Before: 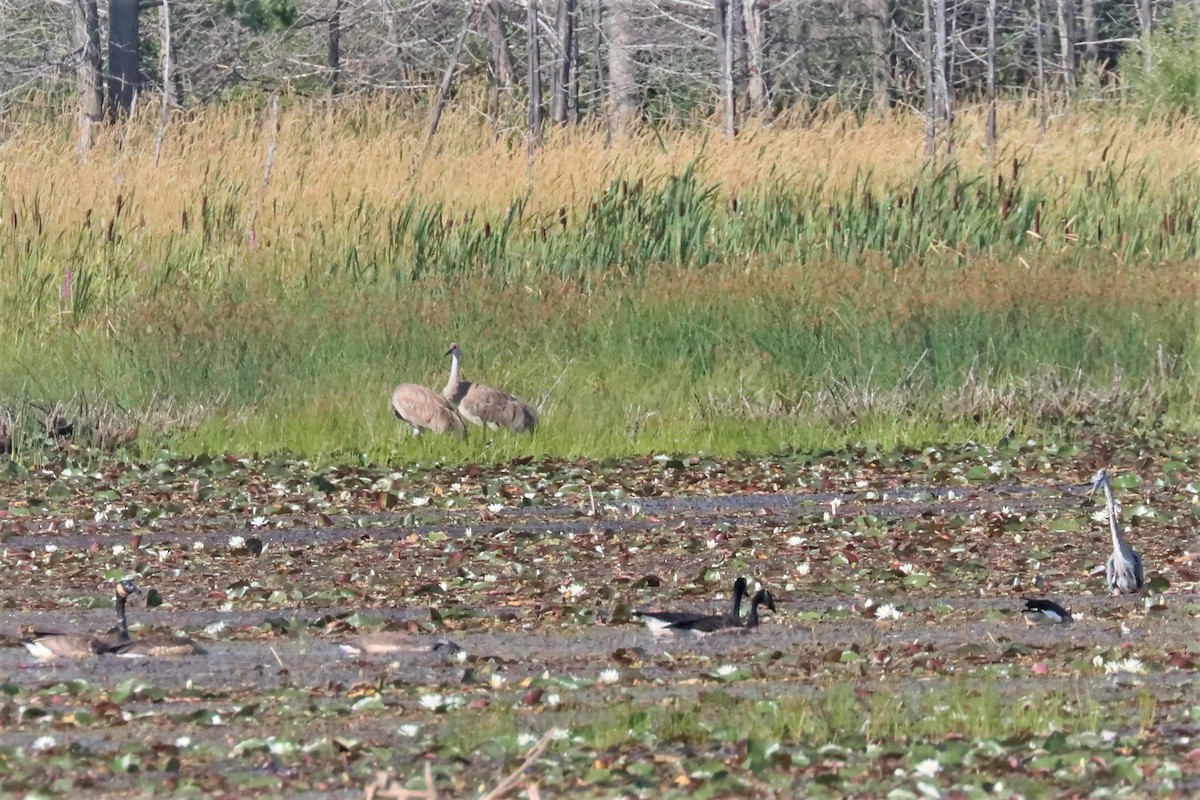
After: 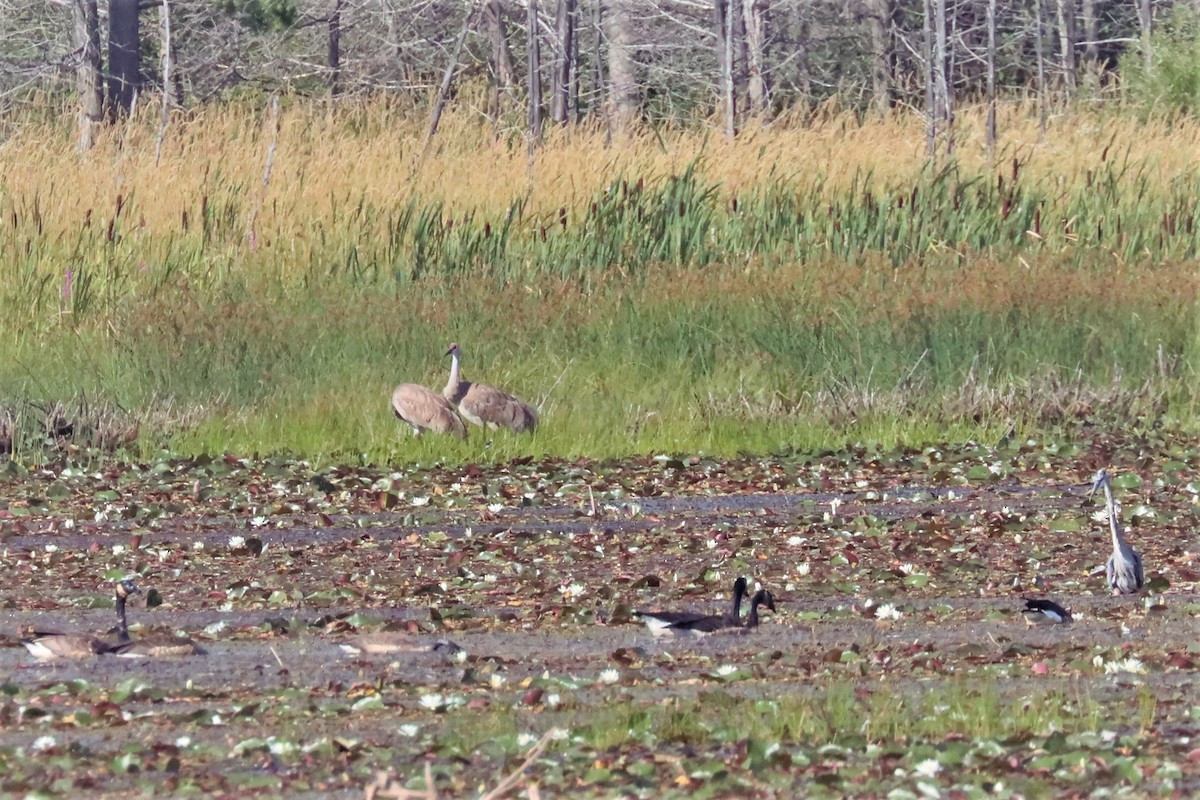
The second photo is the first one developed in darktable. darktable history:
color balance rgb: shadows lift › chroma 6.498%, shadows lift › hue 305.7°, perceptual saturation grading › global saturation 0.34%, global vibrance 6.08%
